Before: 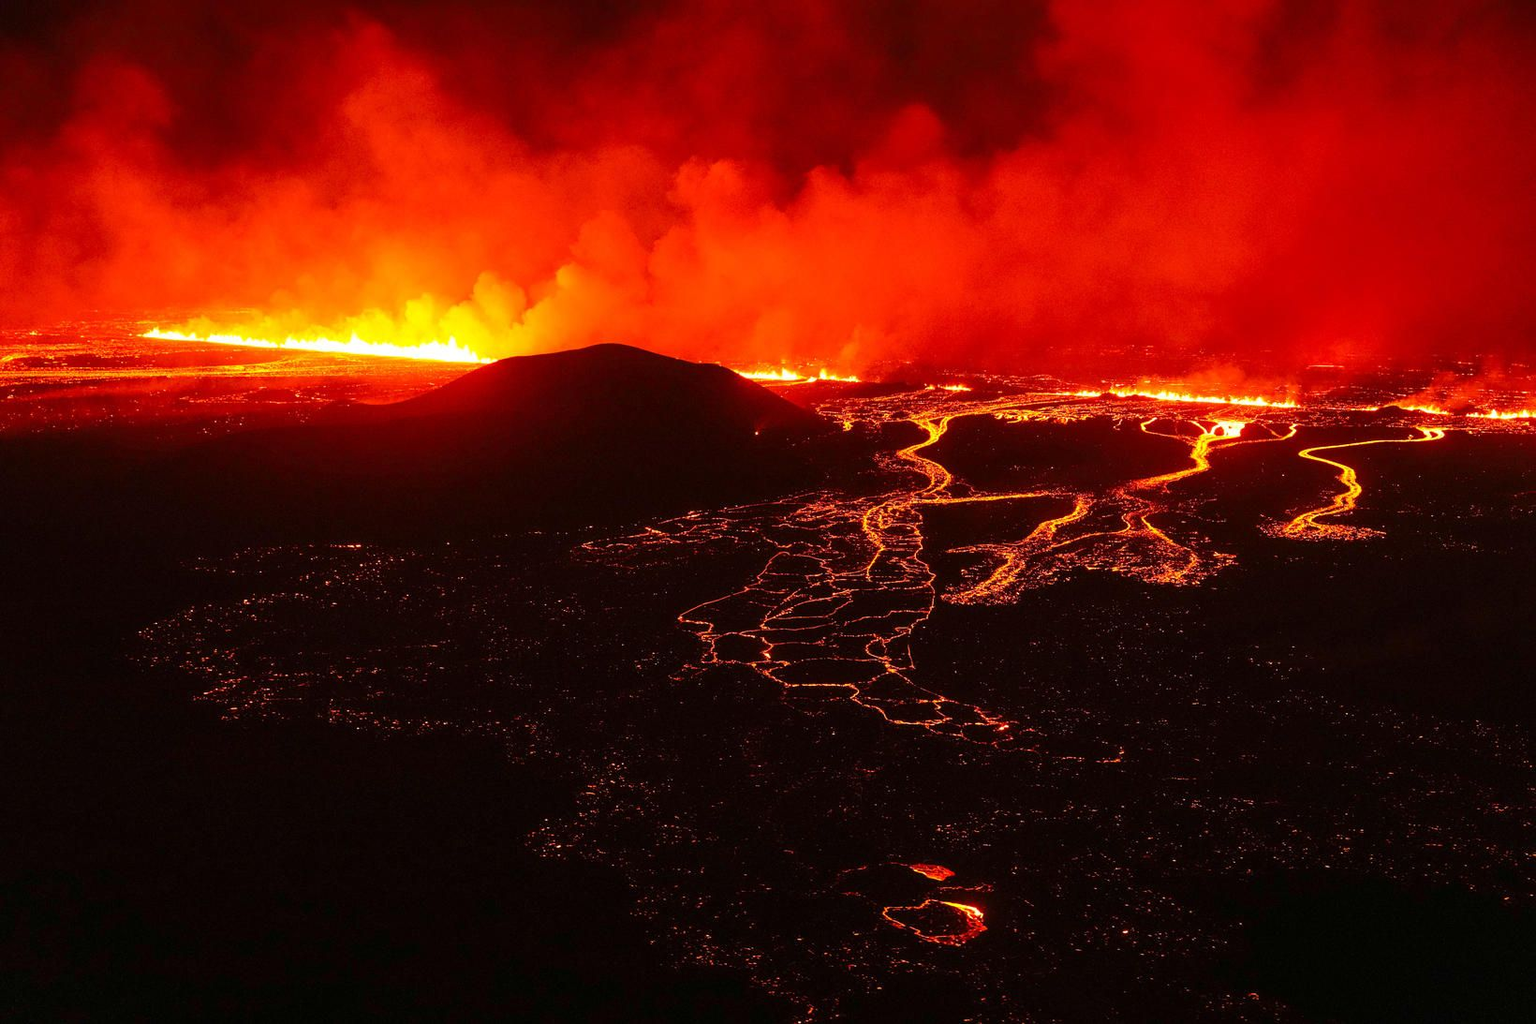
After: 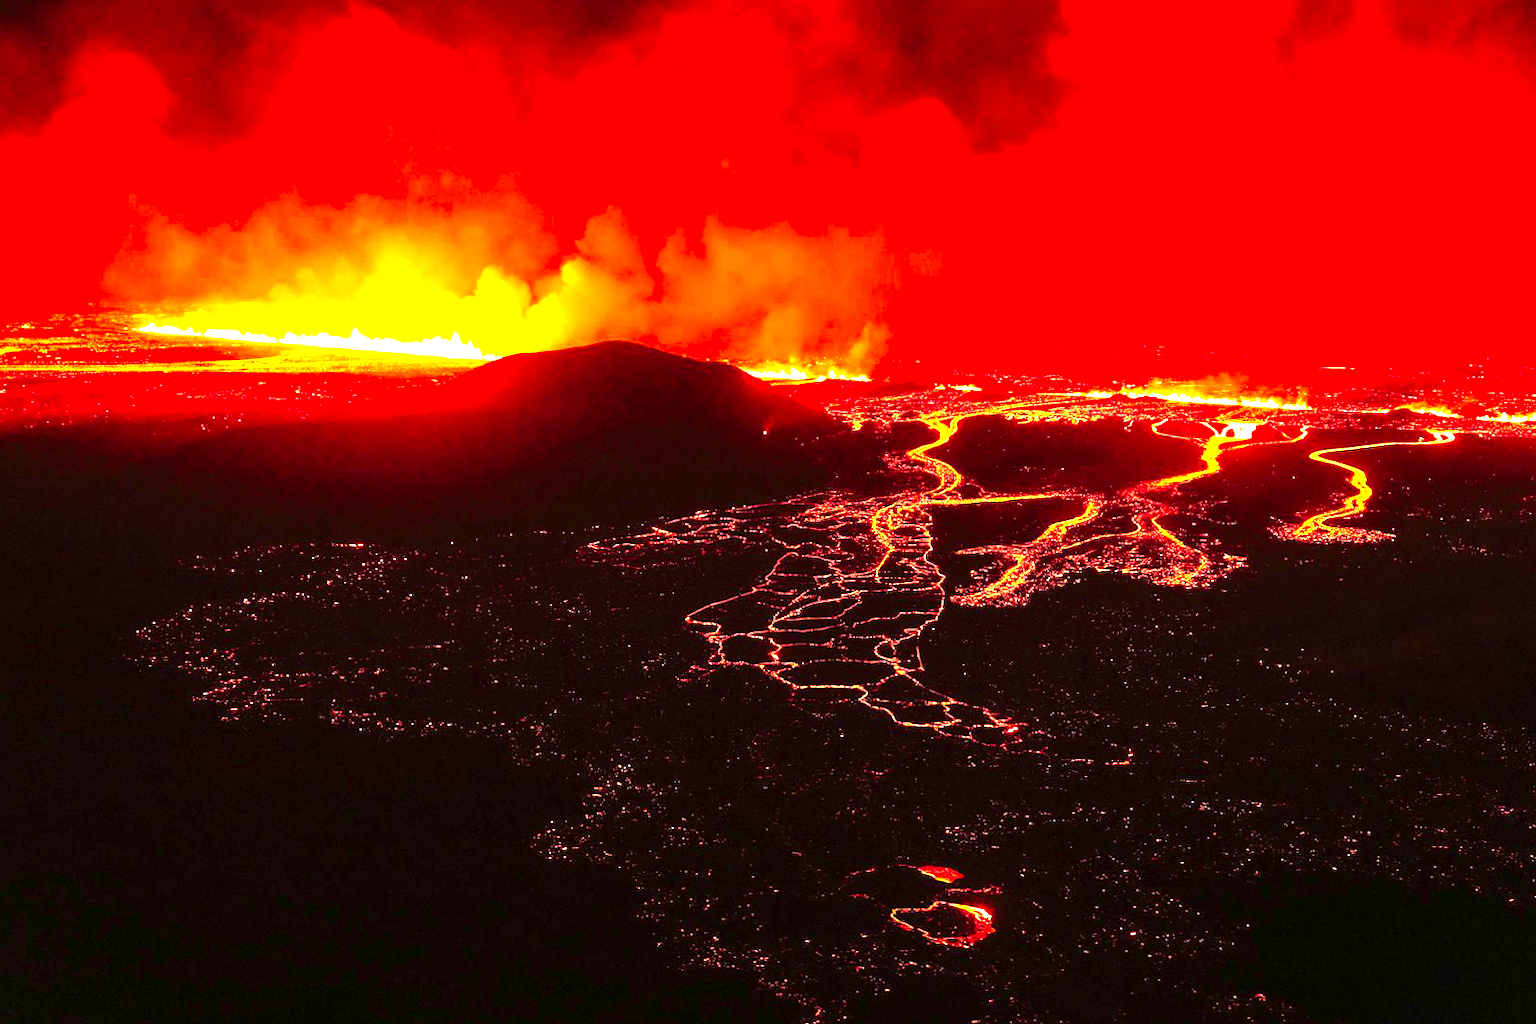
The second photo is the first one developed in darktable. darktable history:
levels: levels [0, 0.281, 0.562]
rotate and perspective: rotation 0.174°, lens shift (vertical) 0.013, lens shift (horizontal) 0.019, shear 0.001, automatic cropping original format, crop left 0.007, crop right 0.991, crop top 0.016, crop bottom 0.997
